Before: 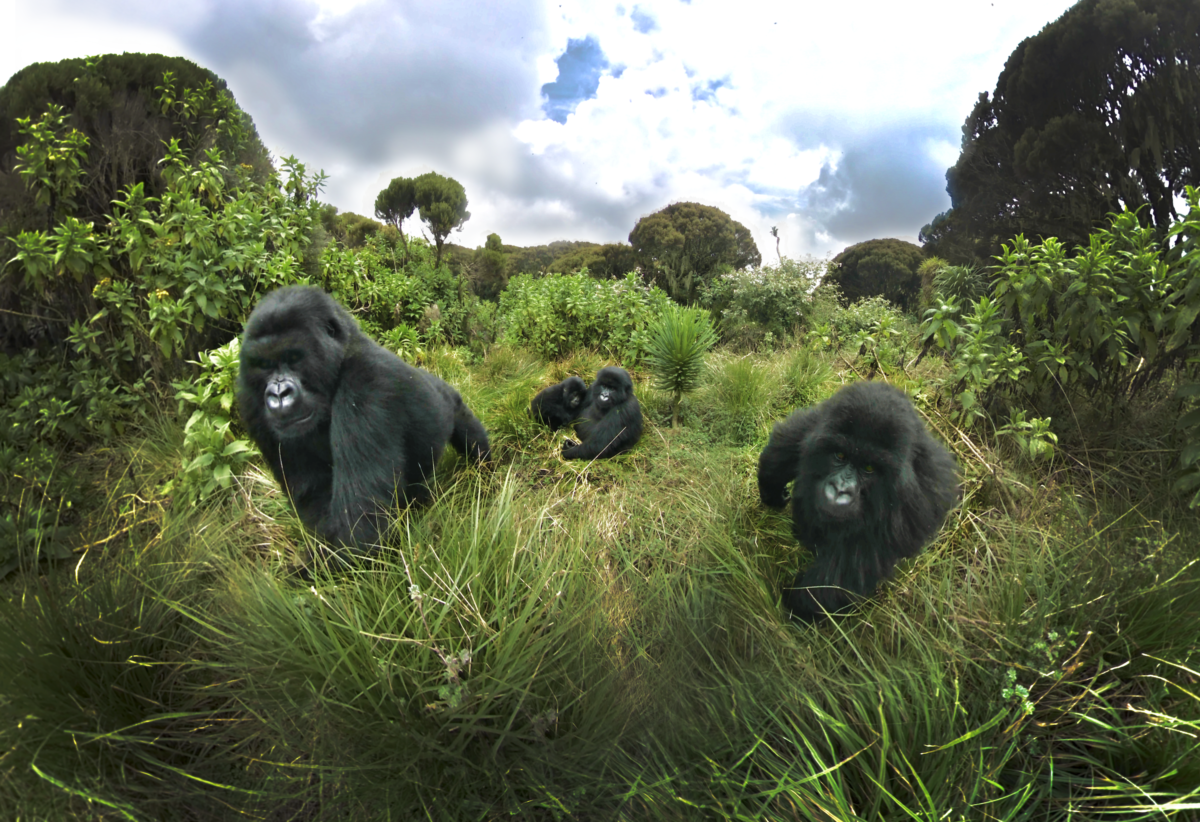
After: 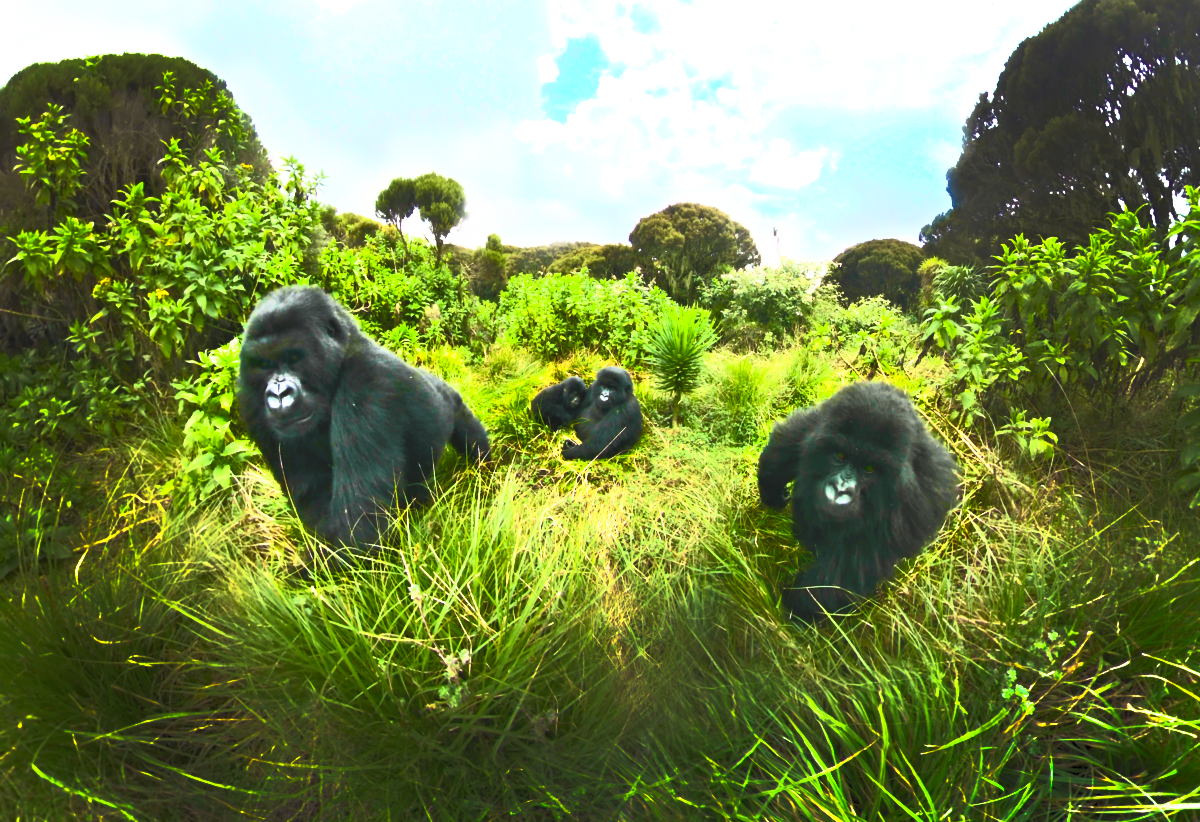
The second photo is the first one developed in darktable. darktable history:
exposure: black level correction 0.001, exposure -0.2 EV, compensate highlight preservation false
contrast brightness saturation: contrast 1, brightness 1, saturation 1
